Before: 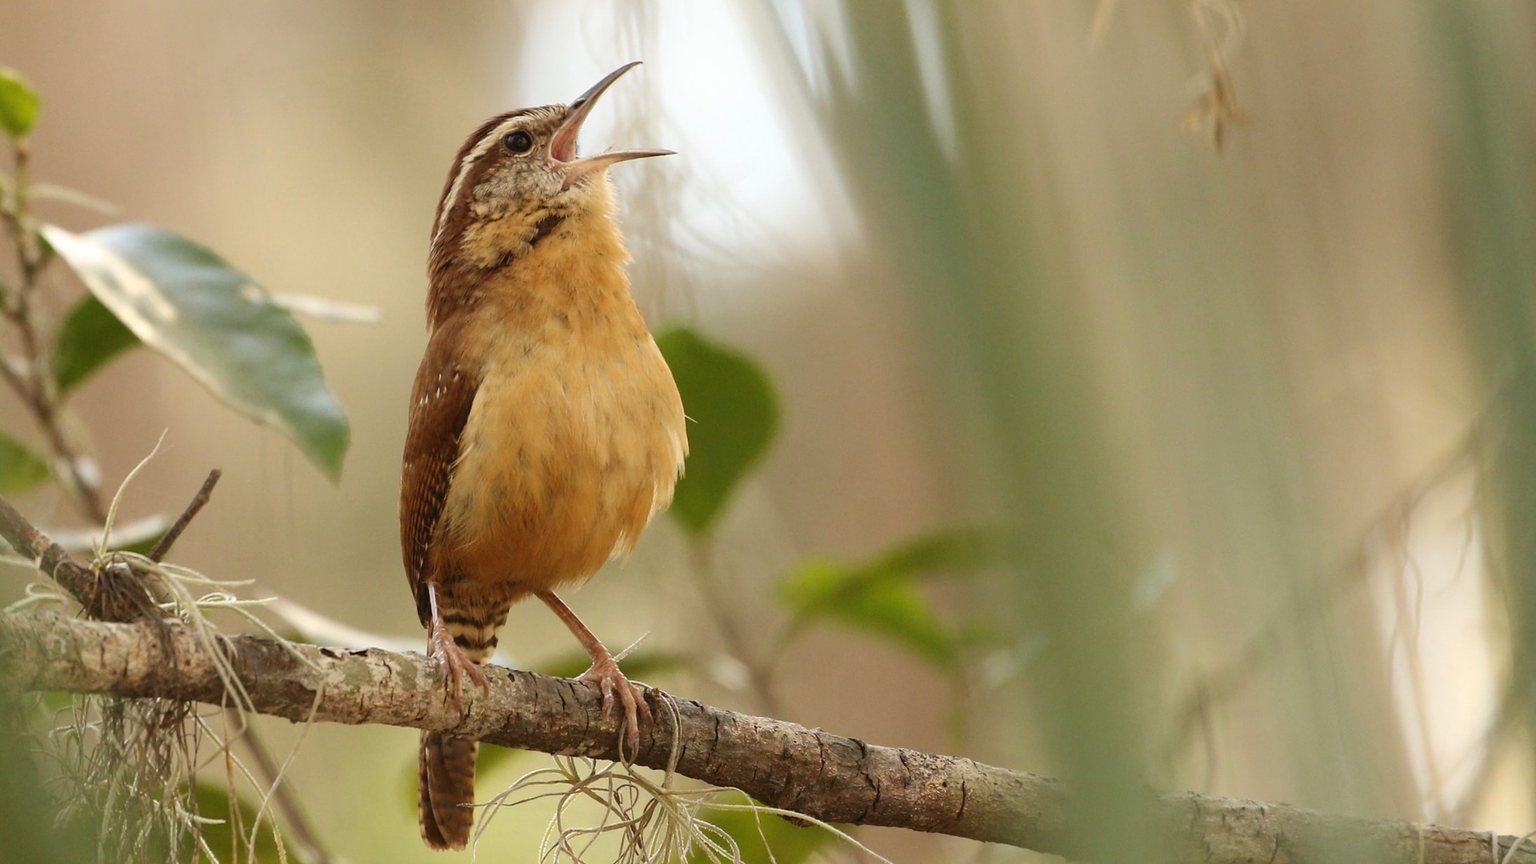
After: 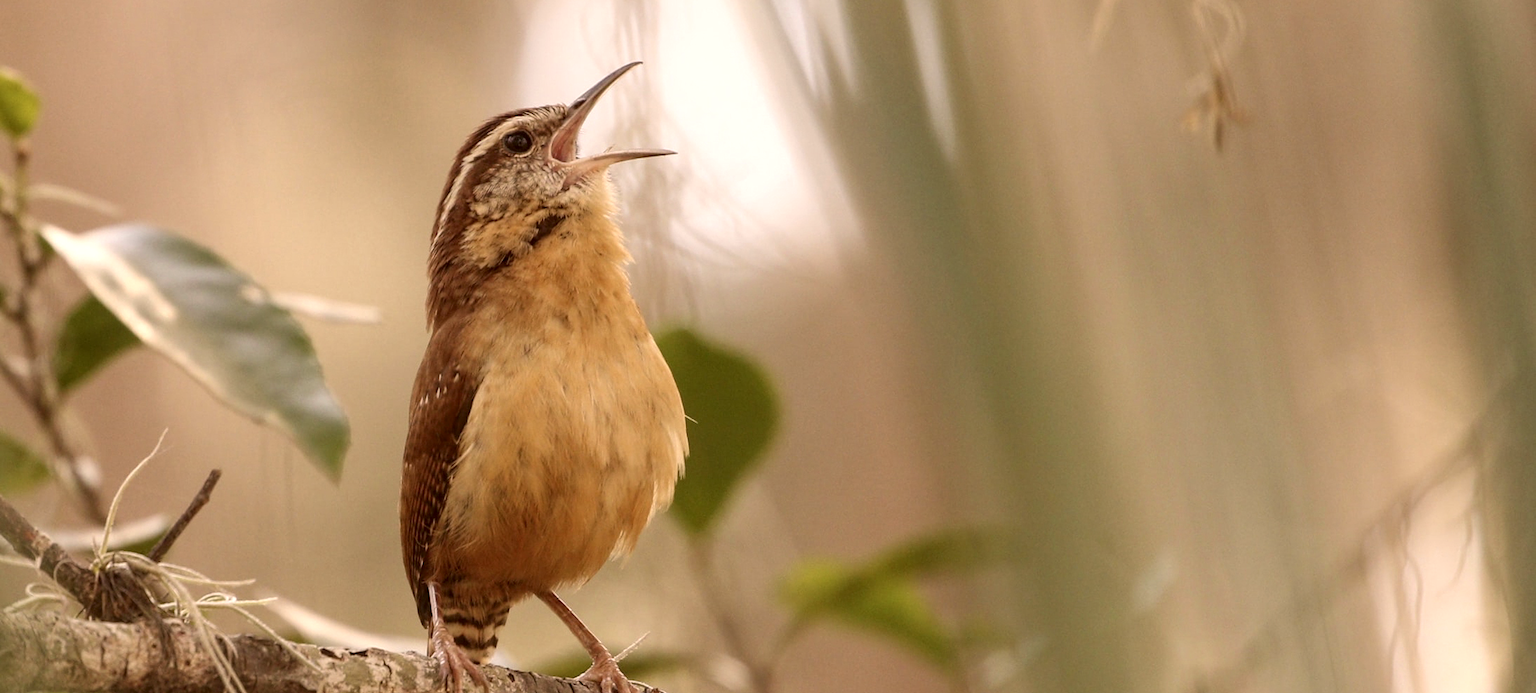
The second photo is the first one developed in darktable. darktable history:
crop: bottom 19.647%
exposure: compensate highlight preservation false
color correction: highlights a* 10.21, highlights b* 9.77, shadows a* 8.65, shadows b* 8.47, saturation 0.795
local contrast: on, module defaults
